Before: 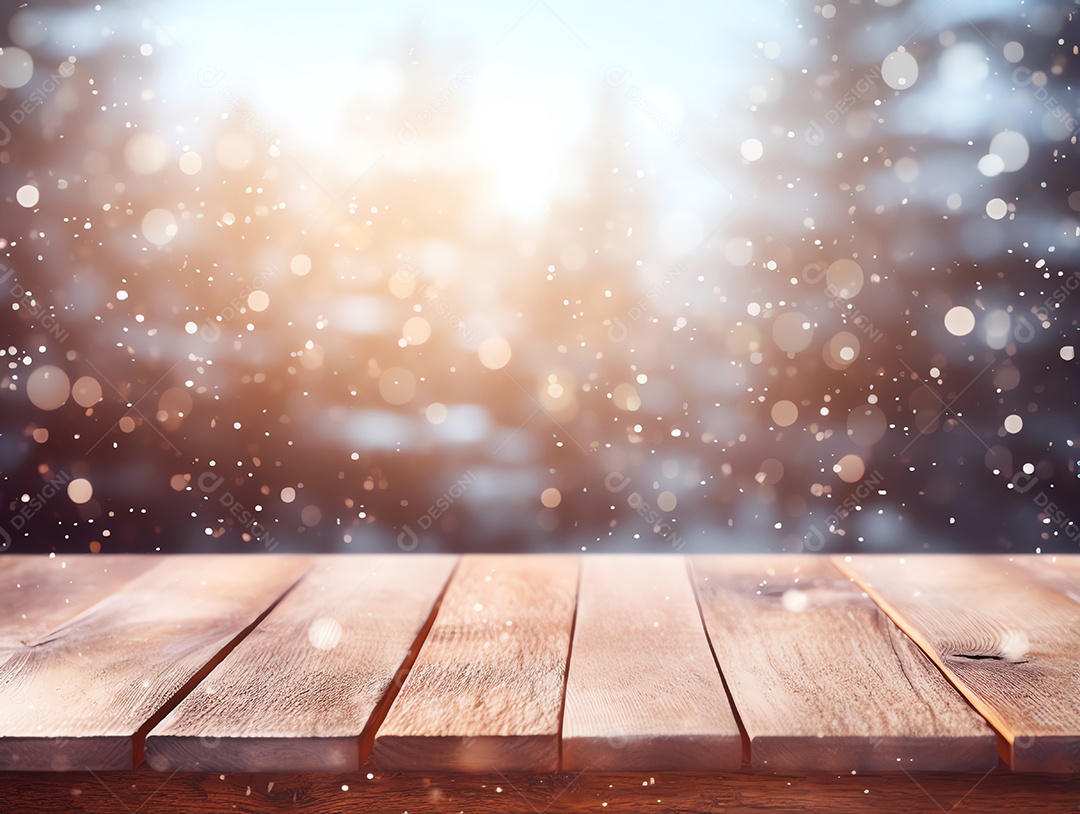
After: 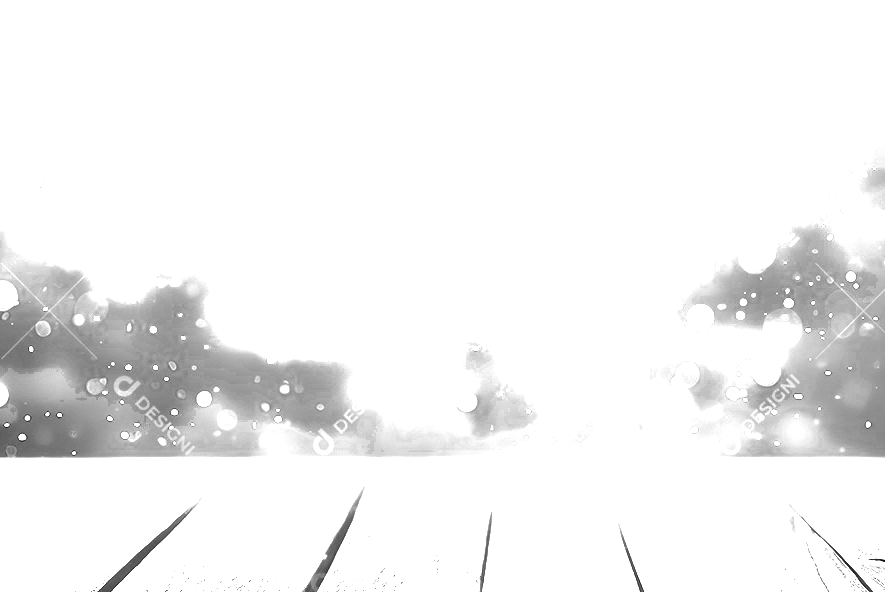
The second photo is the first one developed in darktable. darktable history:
color balance: mode lift, gamma, gain (sRGB), lift [0.997, 0.979, 1.021, 1.011], gamma [1, 1.084, 0.916, 0.998], gain [1, 0.87, 1.13, 1.101], contrast 4.55%, contrast fulcrum 38.24%, output saturation 104.09%
monochrome: on, module defaults
crop: left 7.856%, top 11.836%, right 10.12%, bottom 15.387%
exposure: exposure 3 EV, compensate highlight preservation false
color zones: curves: ch0 [(0.002, 0.429) (0.121, 0.212) (0.198, 0.113) (0.276, 0.344) (0.331, 0.541) (0.41, 0.56) (0.482, 0.289) (0.619, 0.227) (0.721, 0.18) (0.821, 0.435) (0.928, 0.555) (1, 0.587)]; ch1 [(0, 0) (0.143, 0) (0.286, 0) (0.429, 0) (0.571, 0) (0.714, 0) (0.857, 0)]
tone equalizer: on, module defaults
